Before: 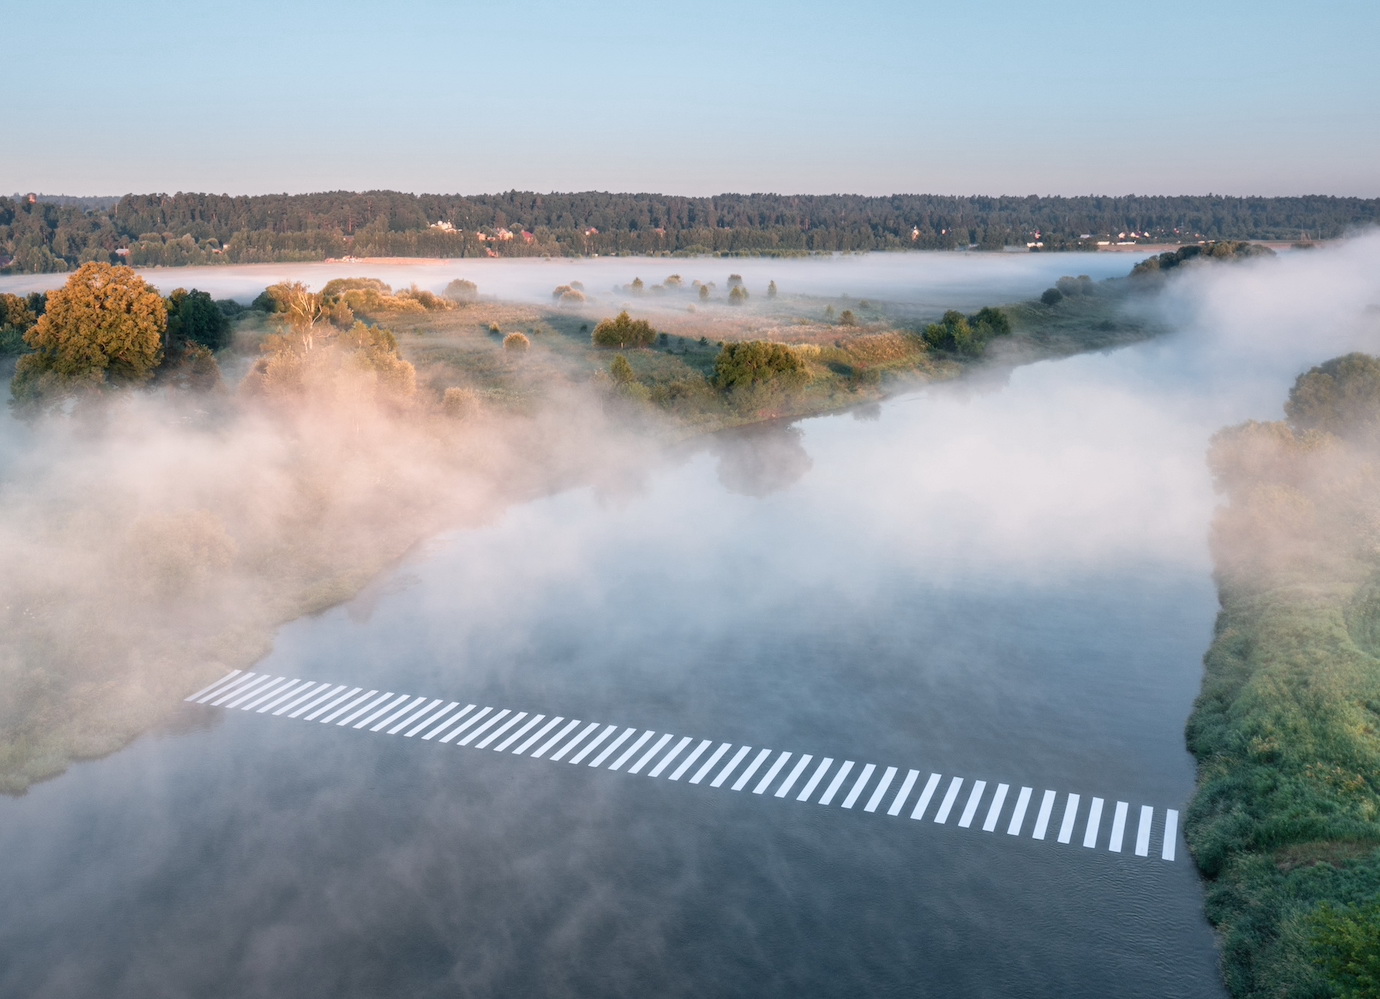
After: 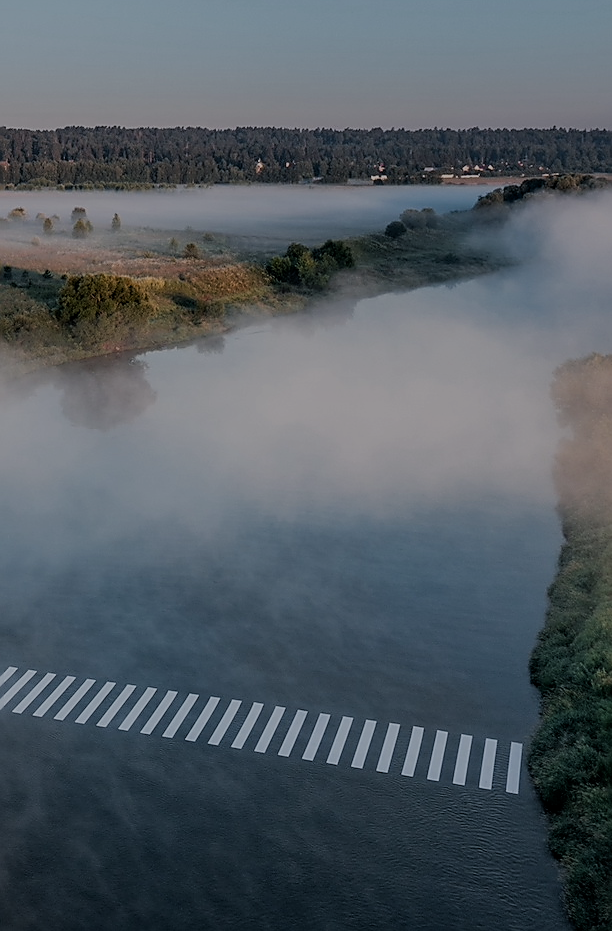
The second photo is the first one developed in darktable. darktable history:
haze removal: compatibility mode true, adaptive false
filmic rgb: black relative exposure -7.65 EV, white relative exposure 4.56 EV, hardness 3.61, iterations of high-quality reconstruction 0
exposure: black level correction -0.002, exposure 0.045 EV, compensate exposure bias true, compensate highlight preservation false
sharpen: radius 1.374, amount 1.268, threshold 0.711
crop: left 47.607%, top 6.735%, right 7.879%
local contrast: detail 110%
